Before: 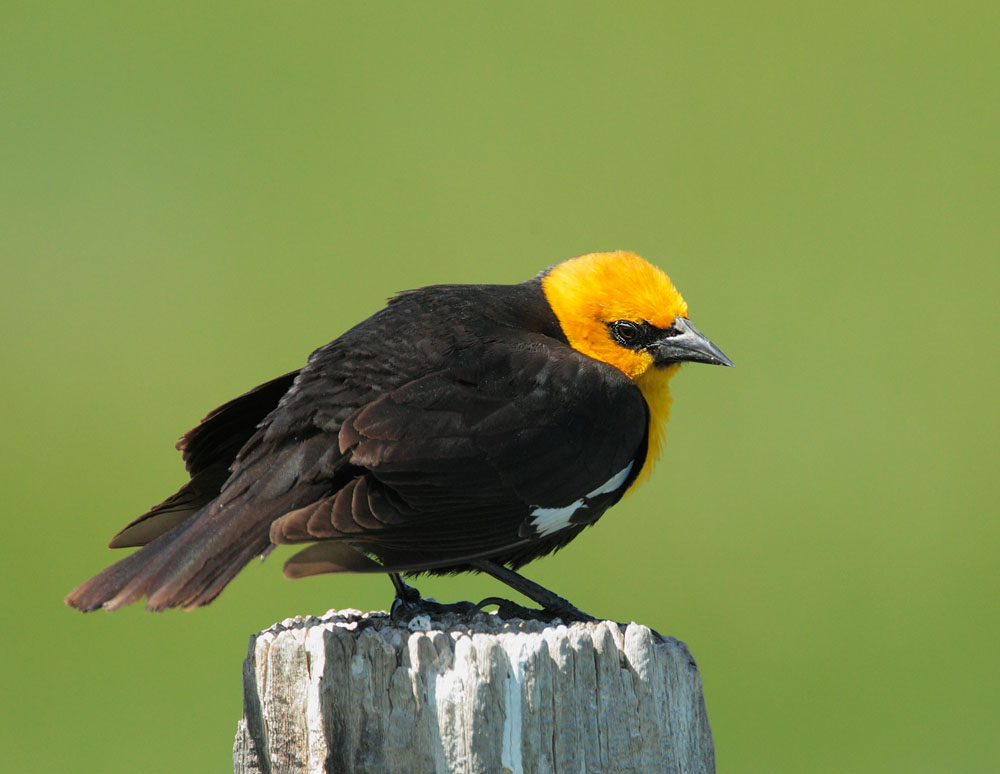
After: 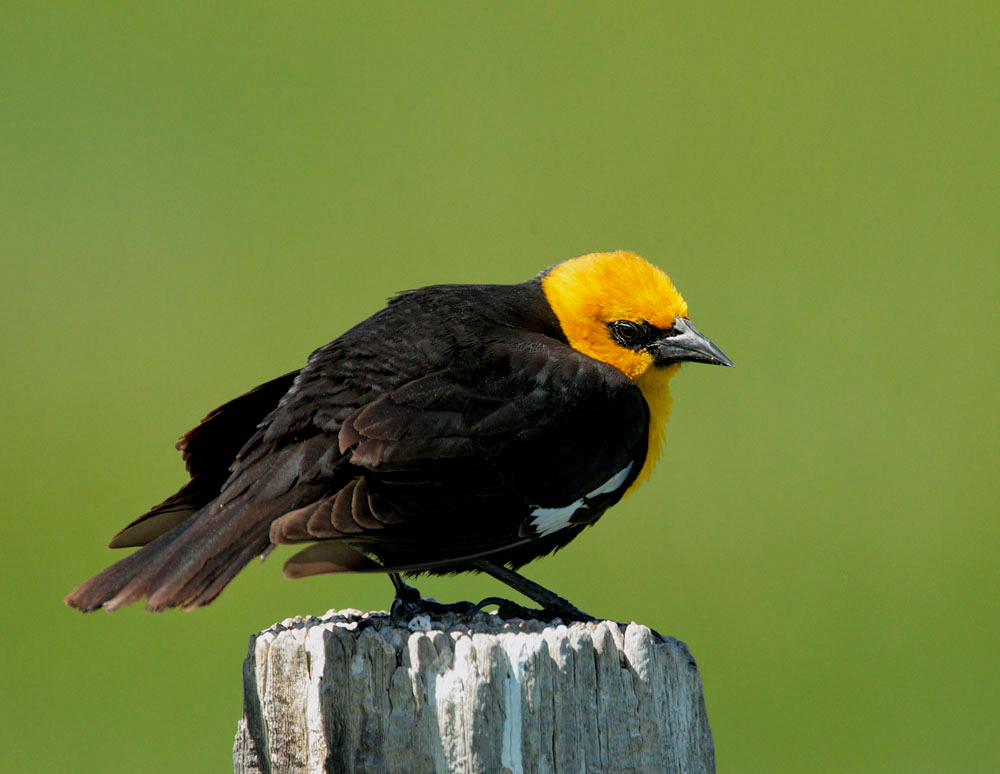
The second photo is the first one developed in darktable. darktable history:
haze removal: compatibility mode true, adaptive false
local contrast: mode bilateral grid, contrast 20, coarseness 50, detail 120%, midtone range 0.2
exposure: black level correction 0.006, exposure -0.226 EV, compensate highlight preservation false
